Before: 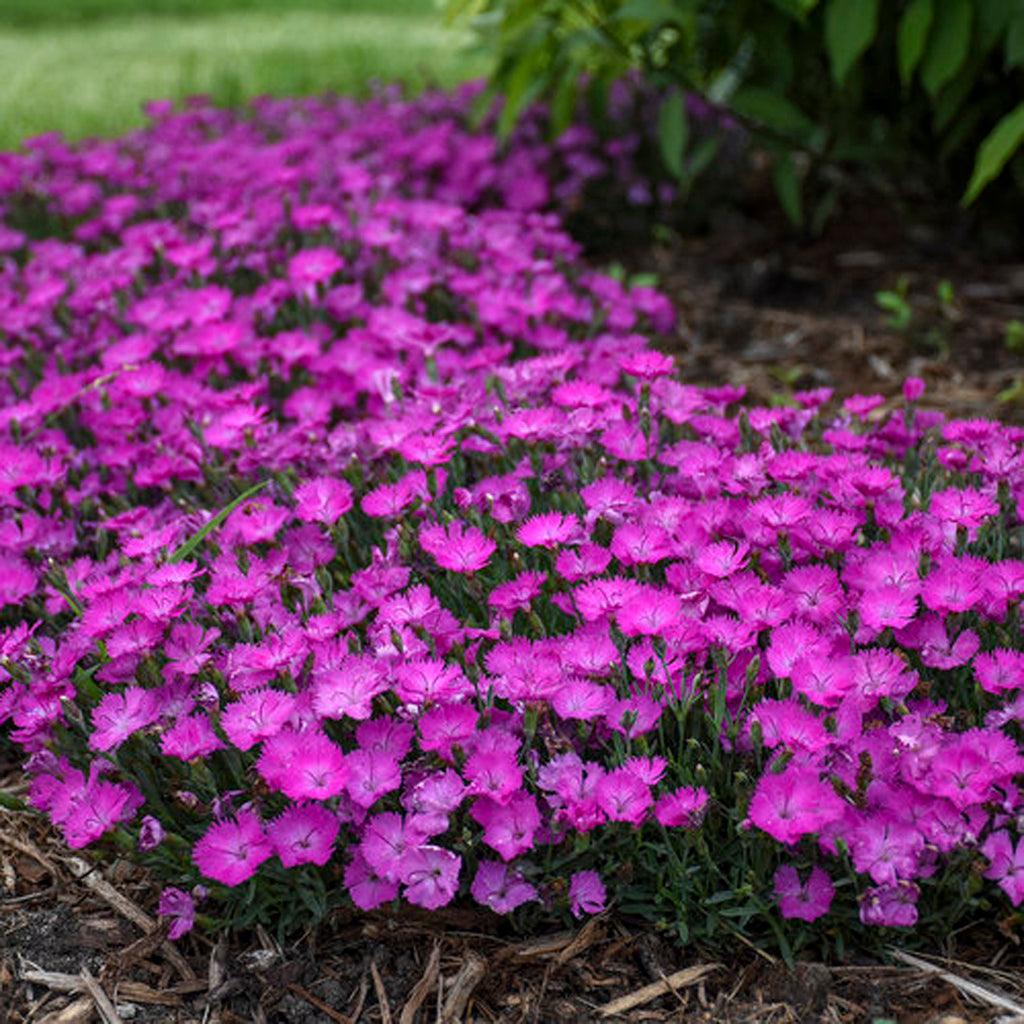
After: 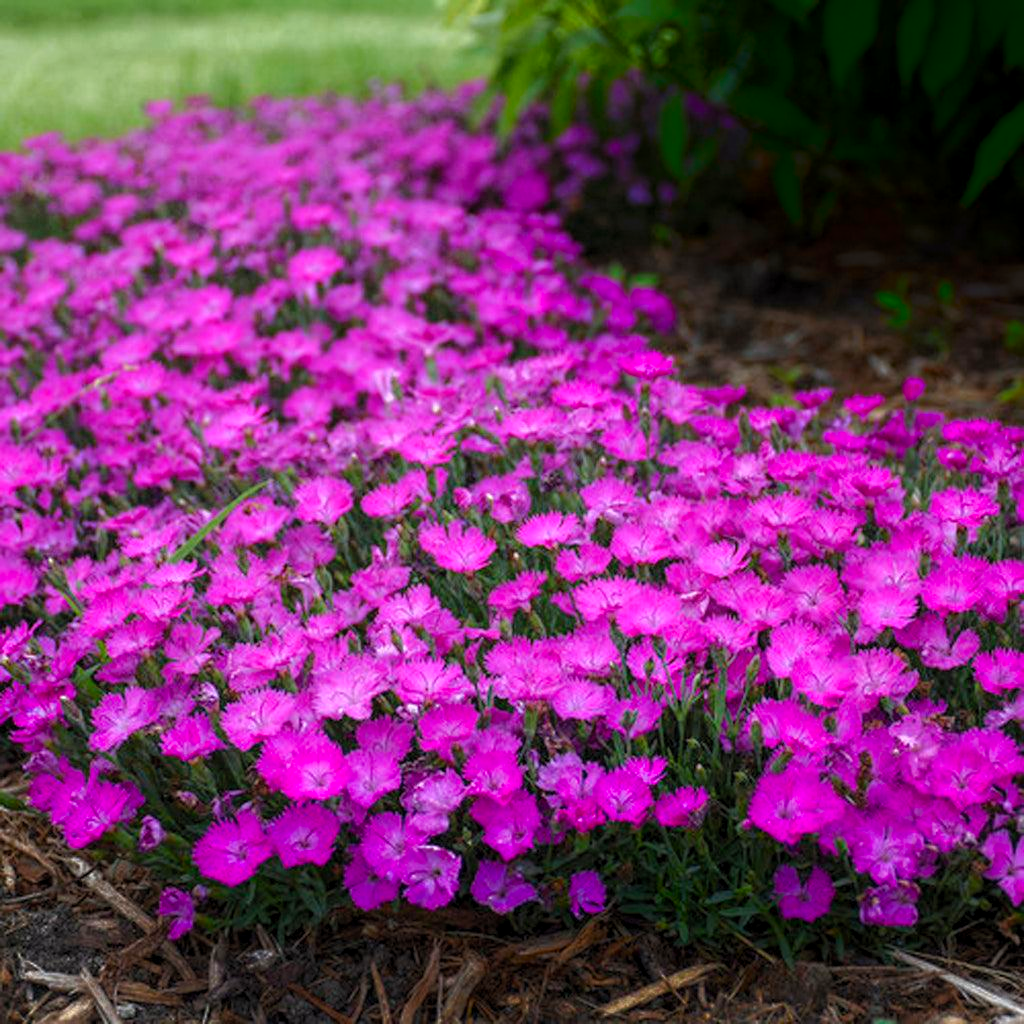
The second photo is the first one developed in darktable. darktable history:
exposure: black level correction 0.018, exposure 0.058 EV
surface blur: radius 21
shadows and highlights: radius 122.28, shadows -81.53, highlights 52.48, highlights color adjustment 52%, soften with gaussian
contrast brightness saturation: contrast 0.12, brightness 0.17, saturation 0.07
tone curve: curves: ch0 [(0, 0) (0.48, 0.504) (0.746, 0.705) (1, 1)], color space Lab, linked channels
